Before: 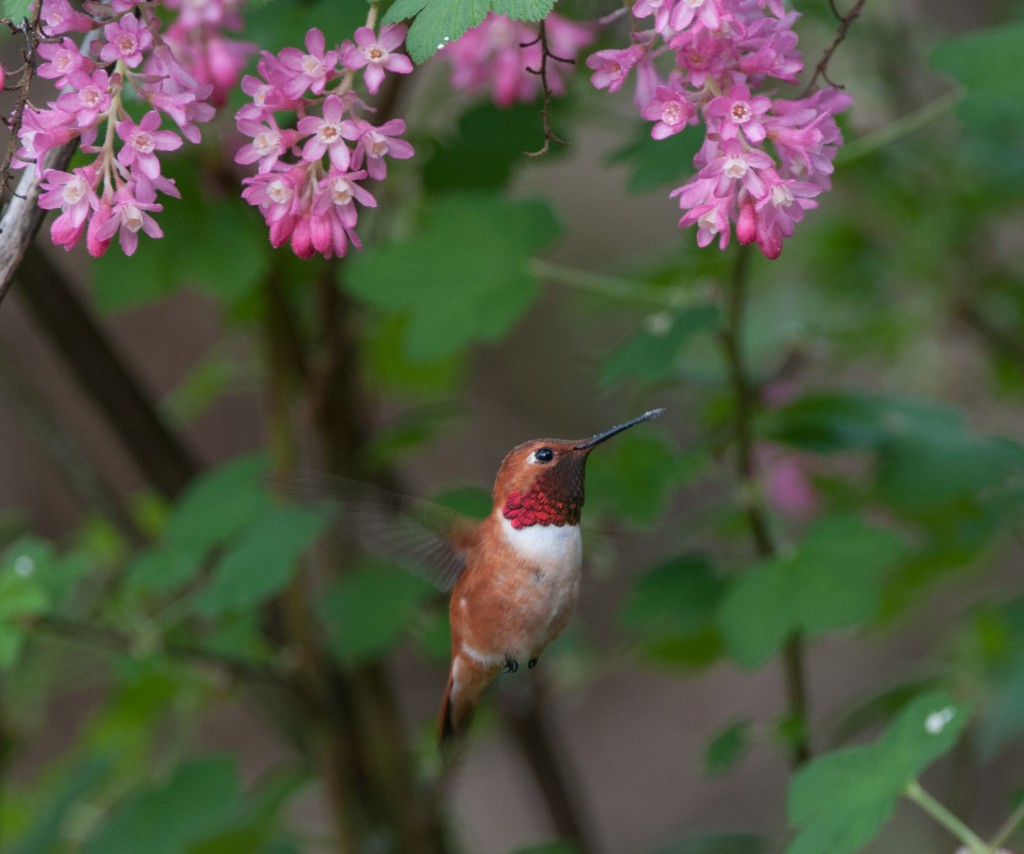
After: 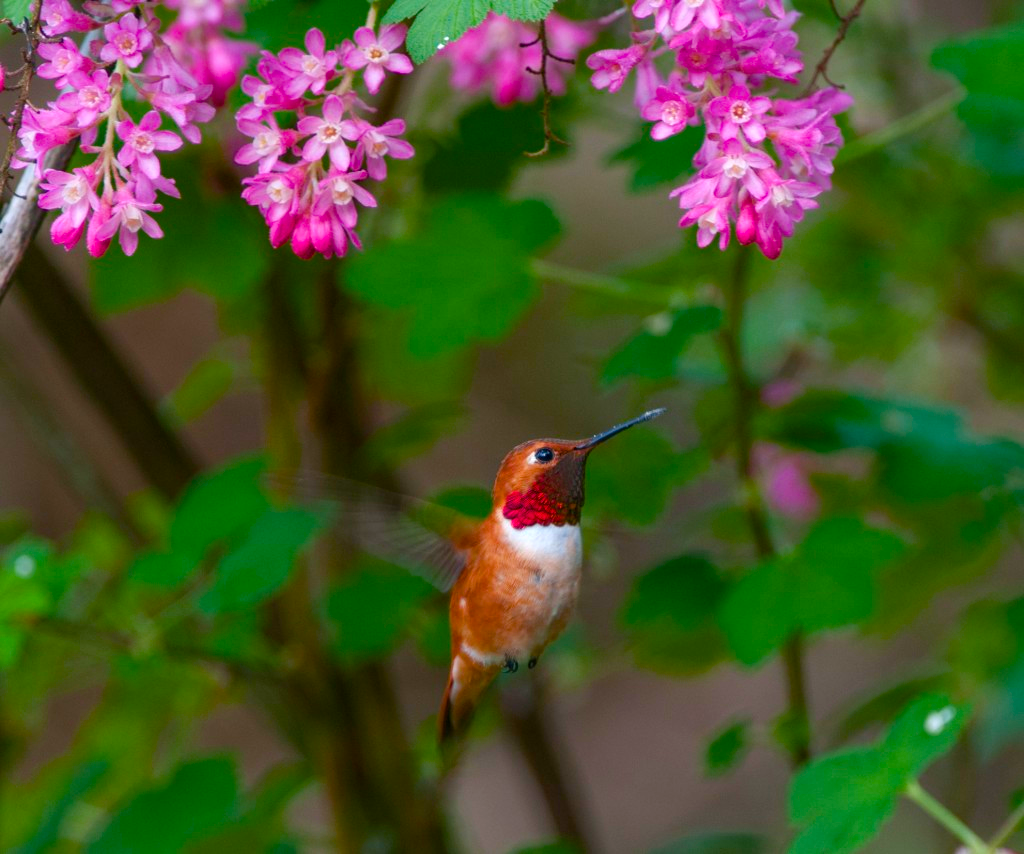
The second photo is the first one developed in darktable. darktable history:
color balance rgb: perceptual saturation grading › global saturation 20%, perceptual saturation grading › highlights -25.369%, perceptual saturation grading › shadows 49.794%, perceptual brilliance grading › highlights 7.807%, perceptual brilliance grading › mid-tones 3.759%, perceptual brilliance grading › shadows 1.72%, global vibrance 50.223%
